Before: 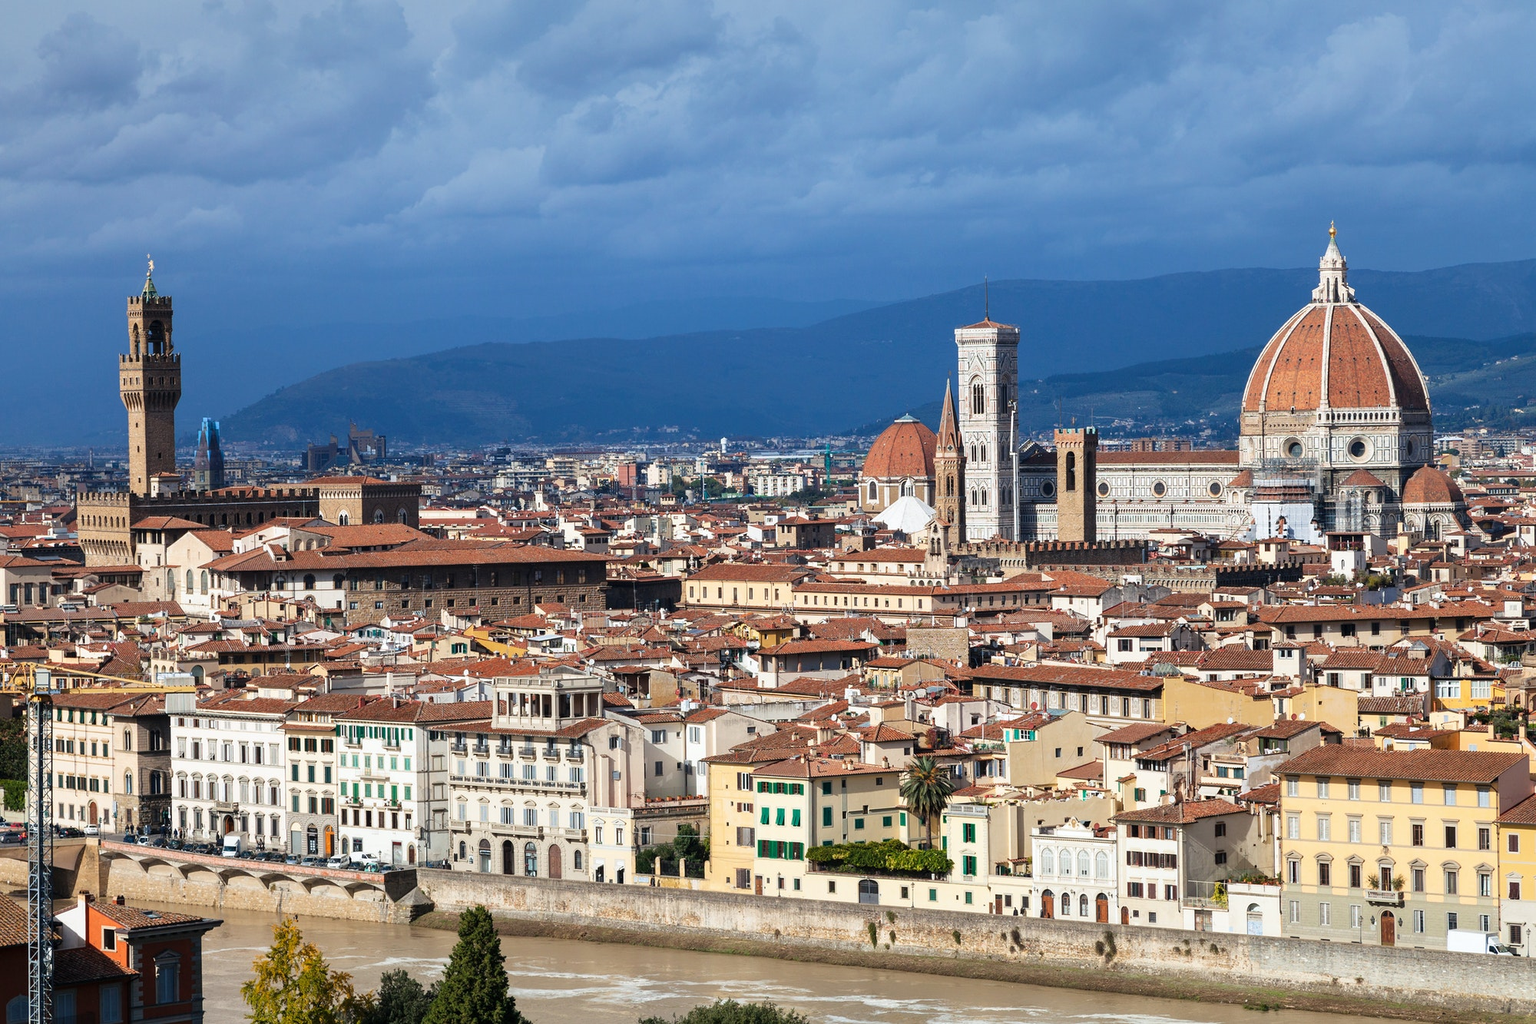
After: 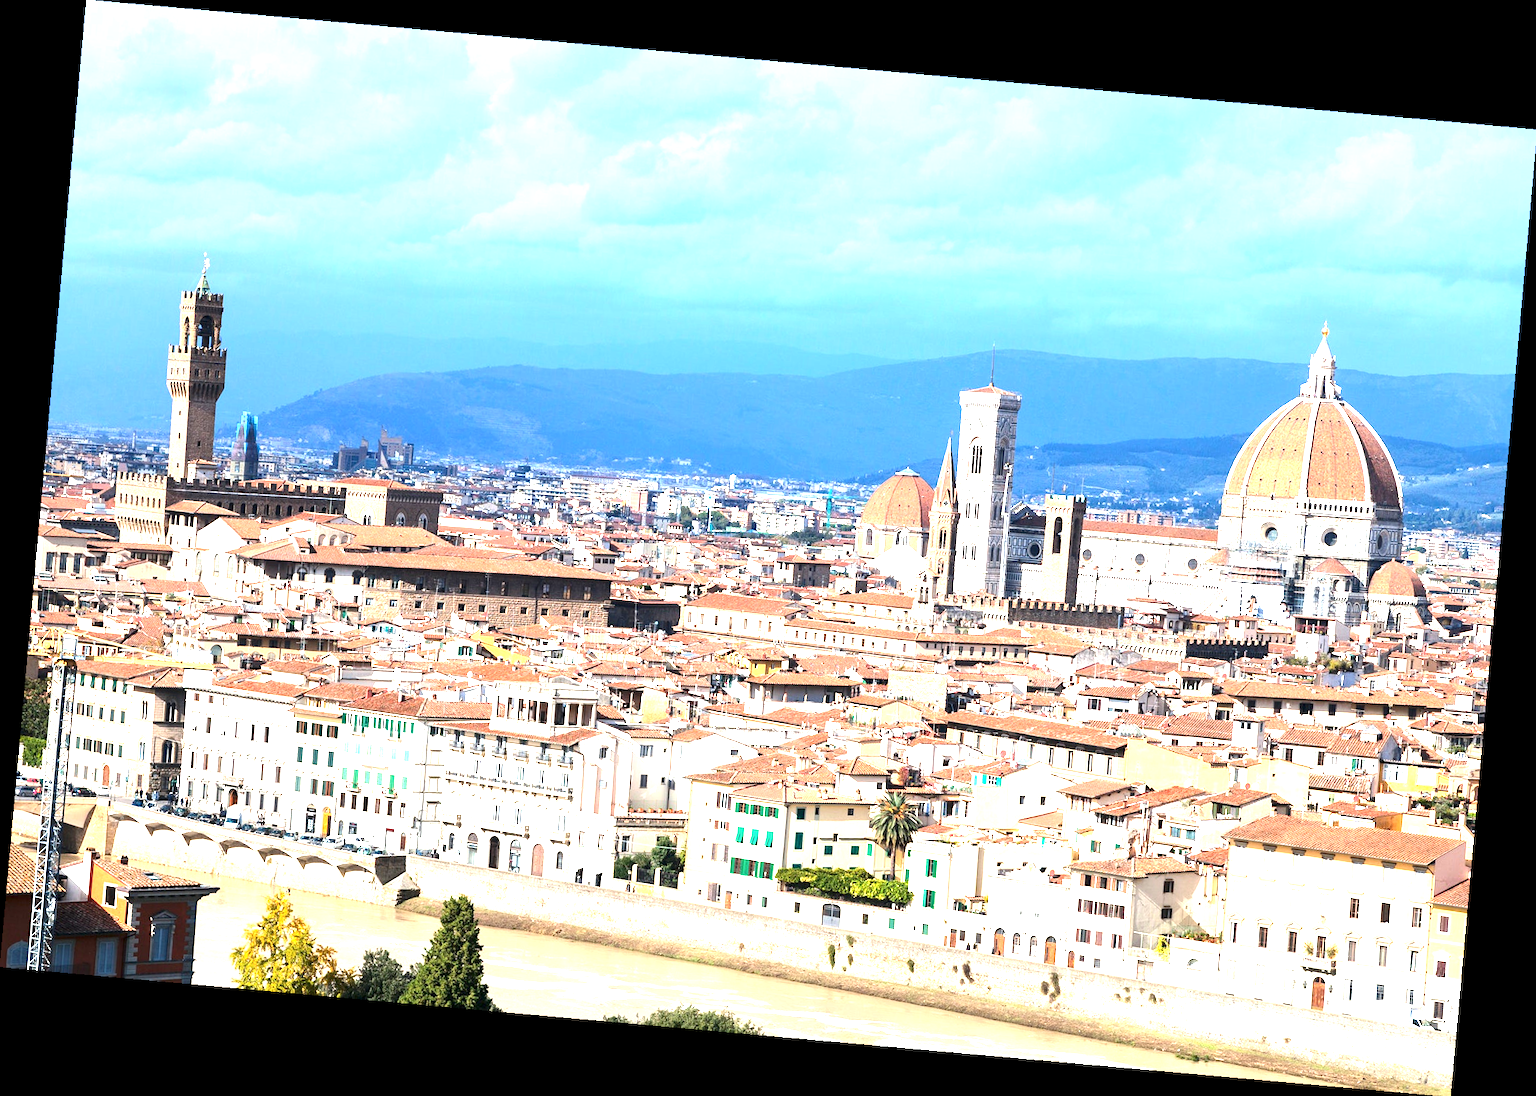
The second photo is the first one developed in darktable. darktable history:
contrast brightness saturation: contrast 0.14
exposure: exposure 2 EV, compensate exposure bias true, compensate highlight preservation false
rotate and perspective: rotation 5.12°, automatic cropping off
